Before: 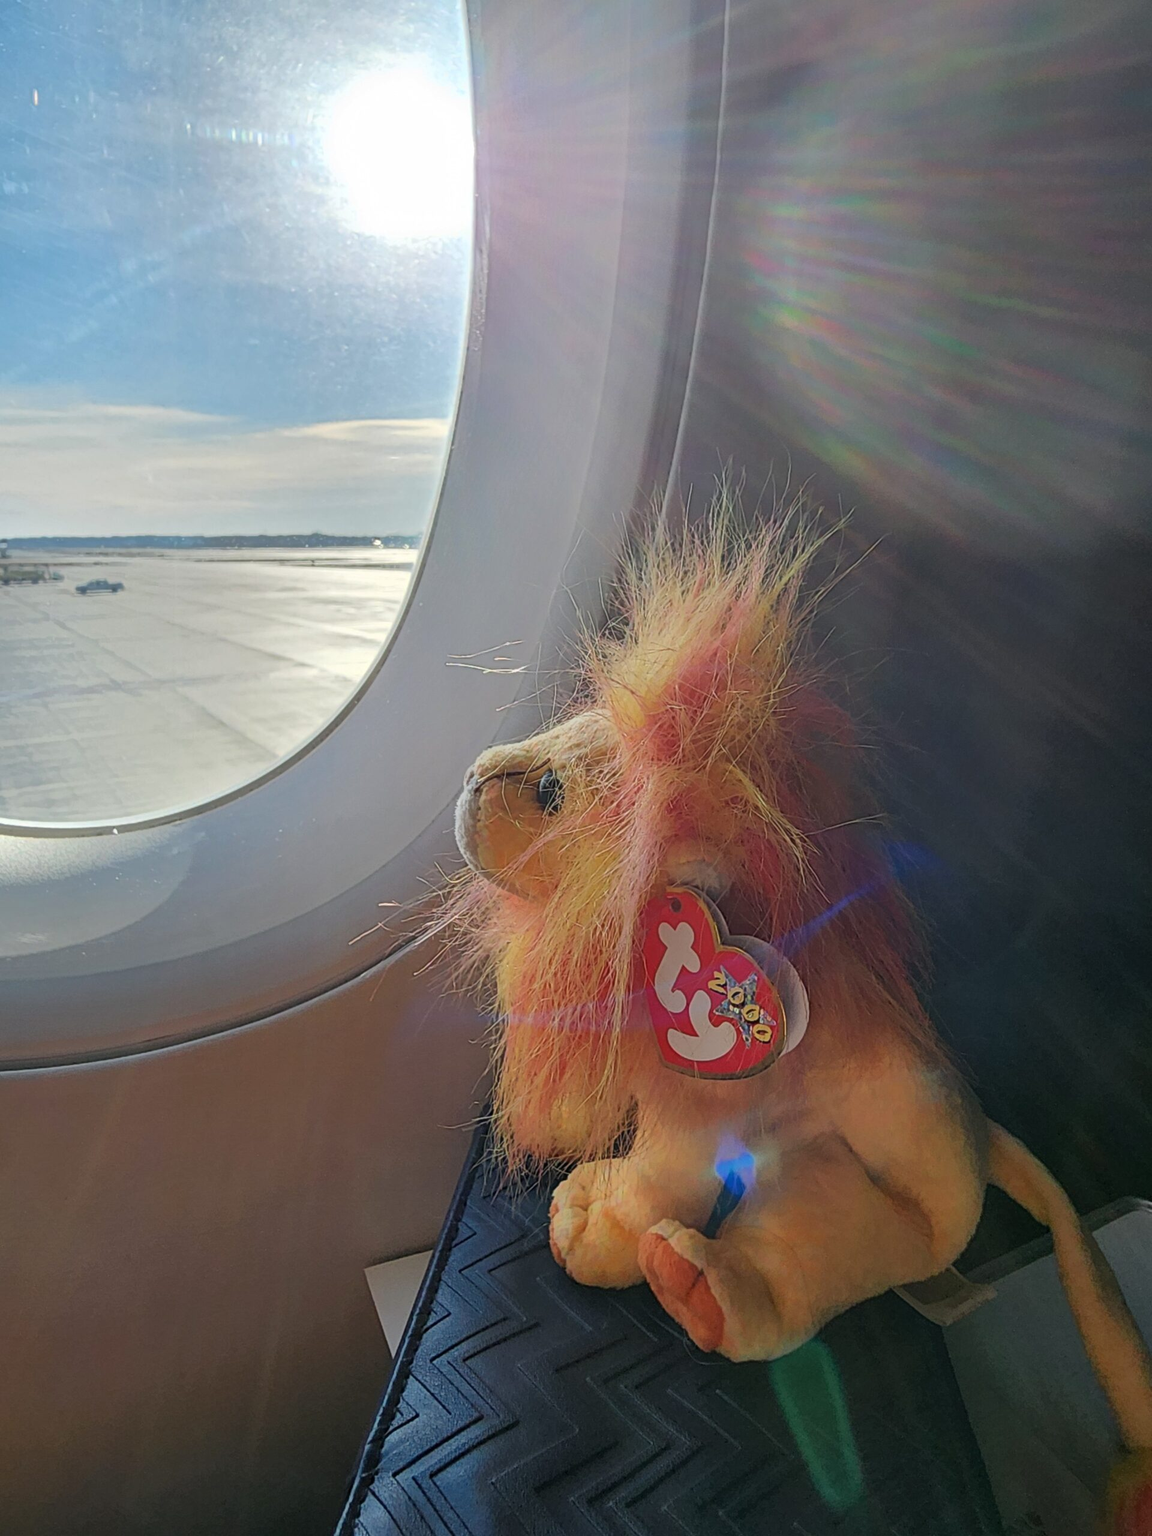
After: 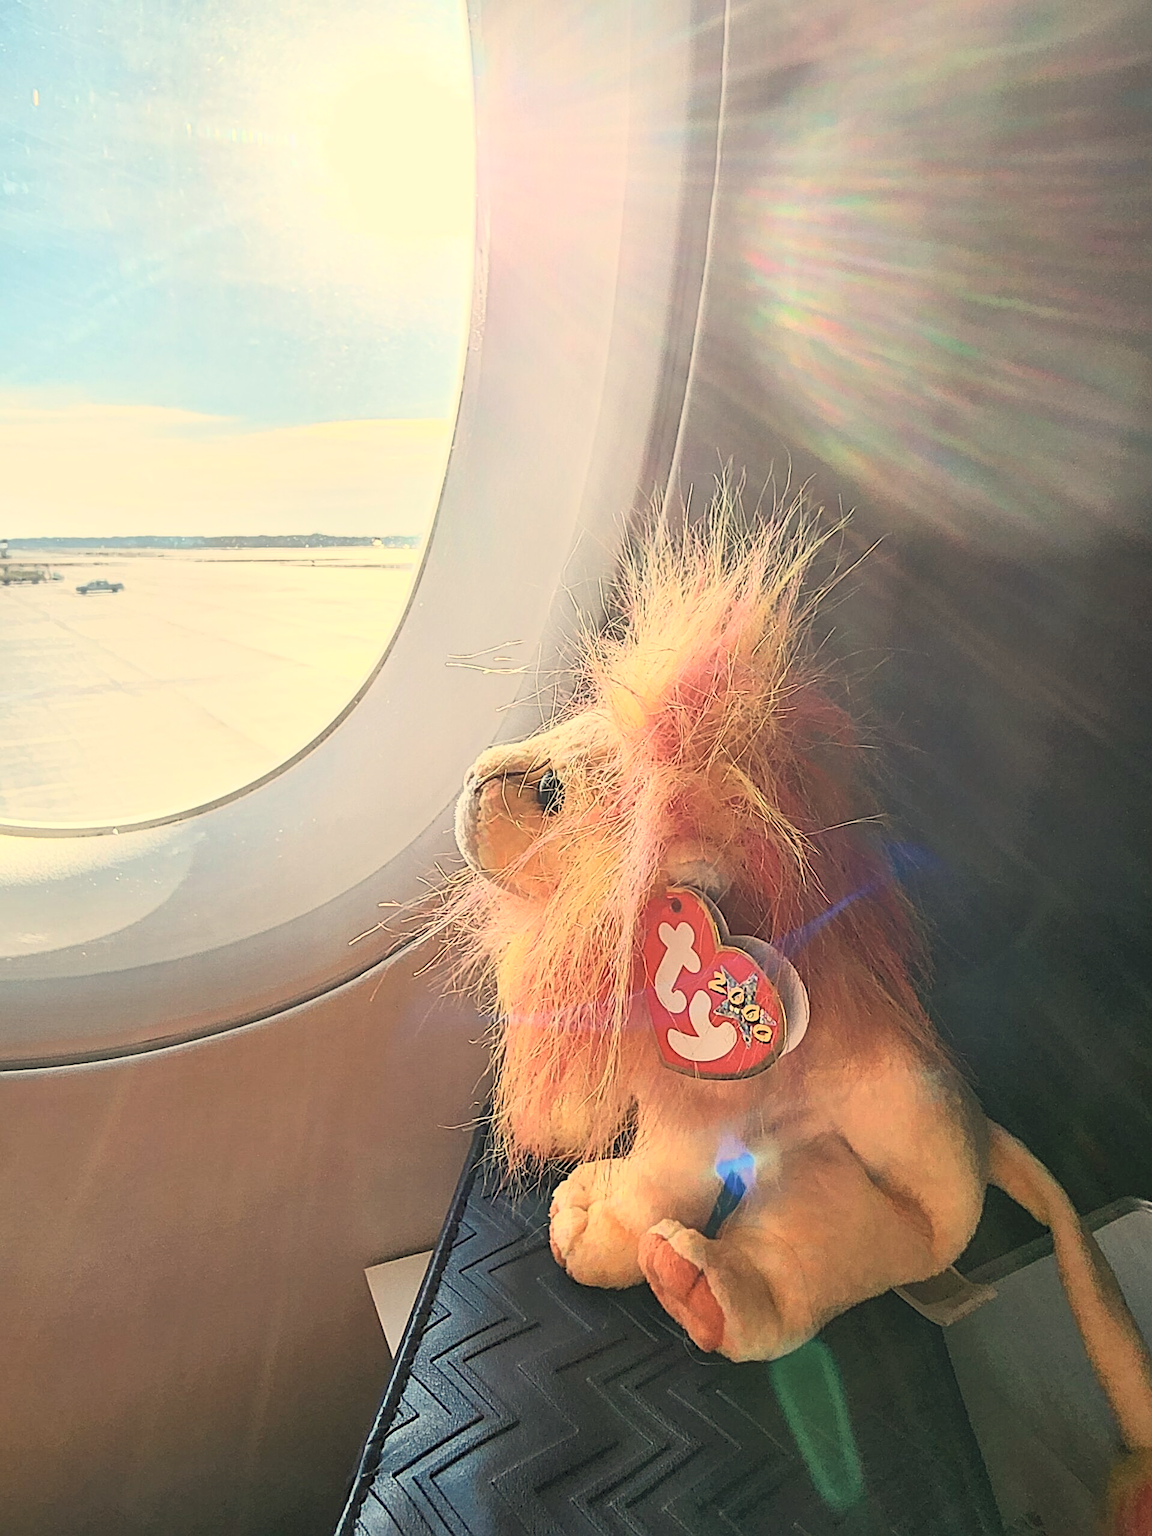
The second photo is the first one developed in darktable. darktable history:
white balance: red 1.123, blue 0.83
contrast brightness saturation: contrast 0.39, brightness 0.53
sharpen: on, module defaults
